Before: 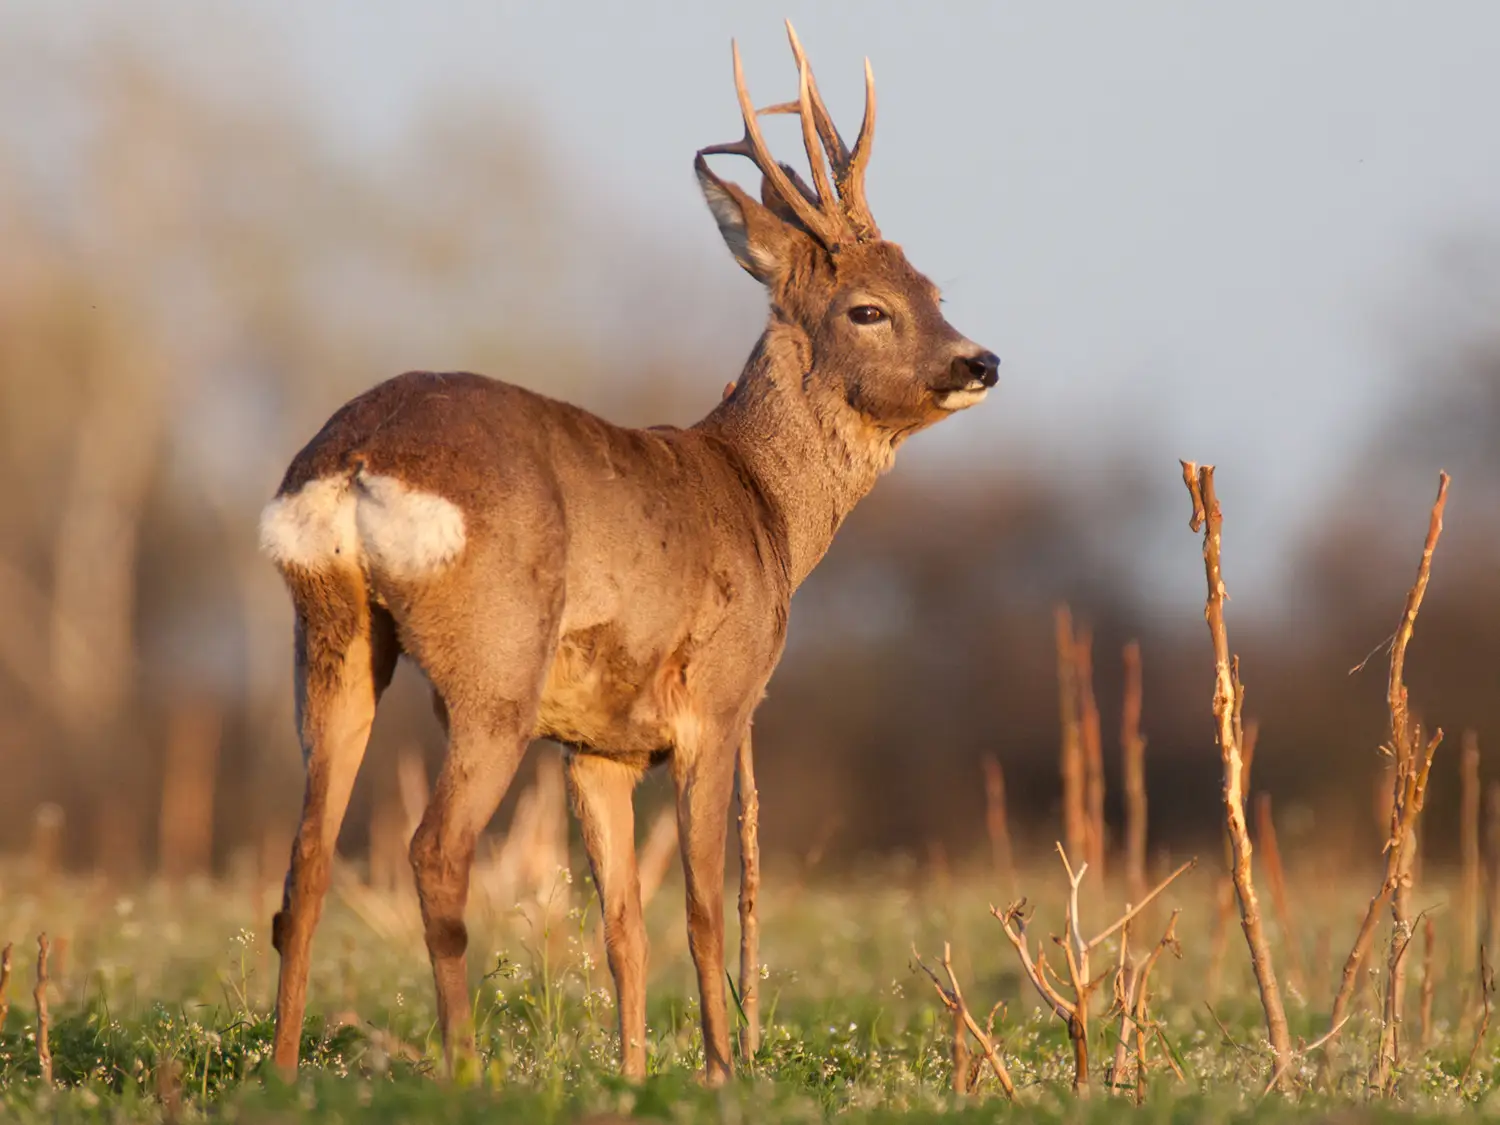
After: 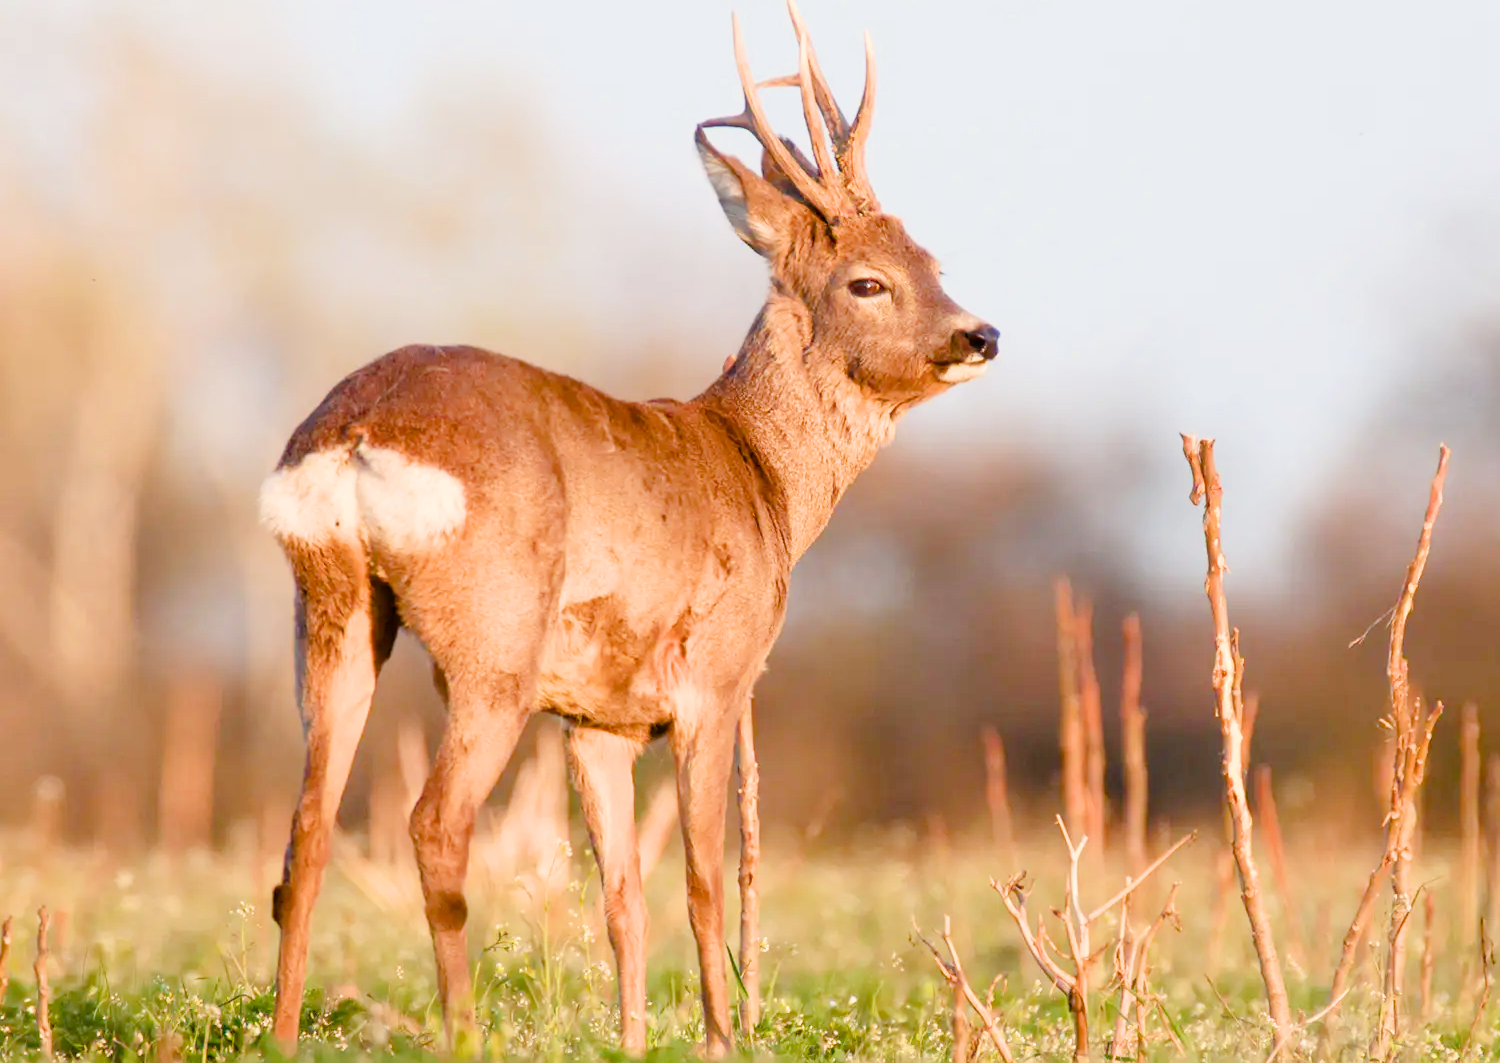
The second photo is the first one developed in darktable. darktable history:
crop and rotate: top 2.479%, bottom 3.018%
color balance rgb: perceptual saturation grading › global saturation 20%, perceptual saturation grading › highlights -25%, perceptual saturation grading › shadows 50%
exposure: black level correction 0, exposure 1.388 EV, compensate exposure bias true, compensate highlight preservation false
filmic rgb: black relative exposure -4.88 EV, hardness 2.82
